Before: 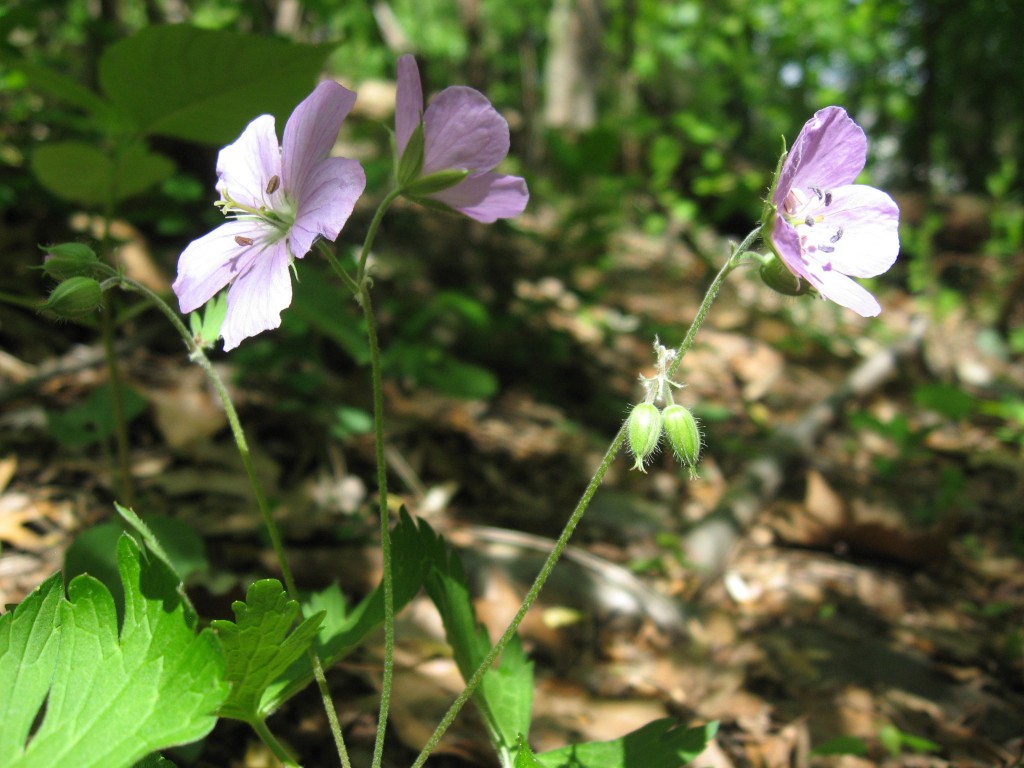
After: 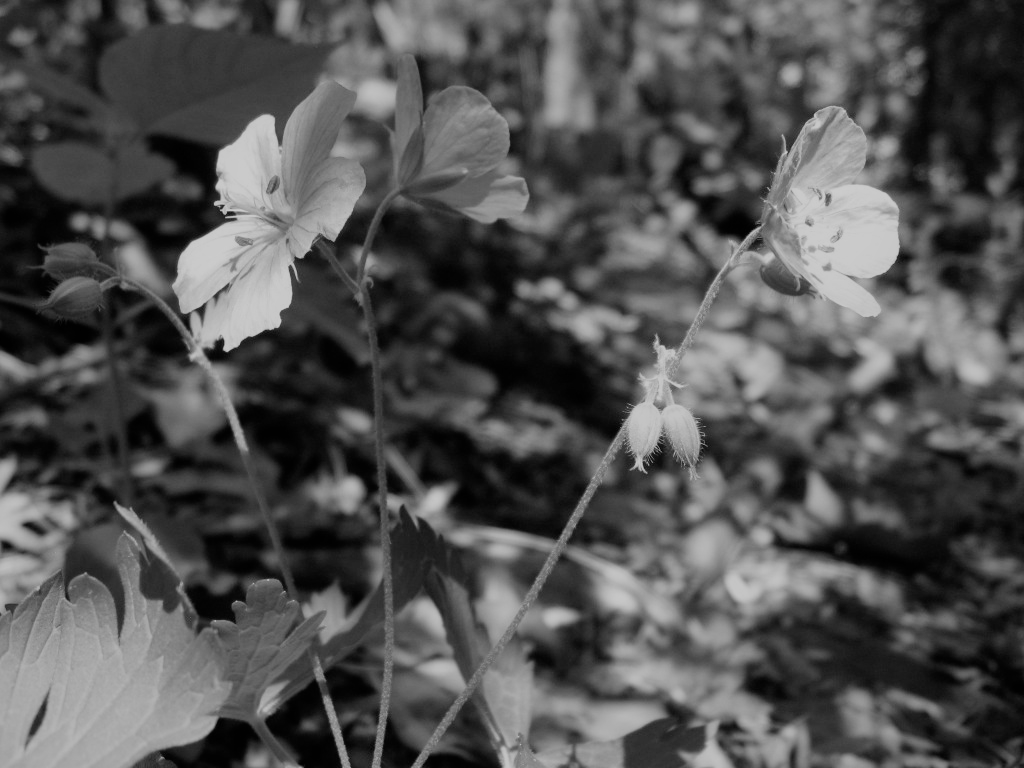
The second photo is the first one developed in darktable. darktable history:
filmic rgb: black relative exposure -7.65 EV, white relative exposure 4.56 EV, hardness 3.61, color science v6 (2022)
monochrome: a 14.95, b -89.96
